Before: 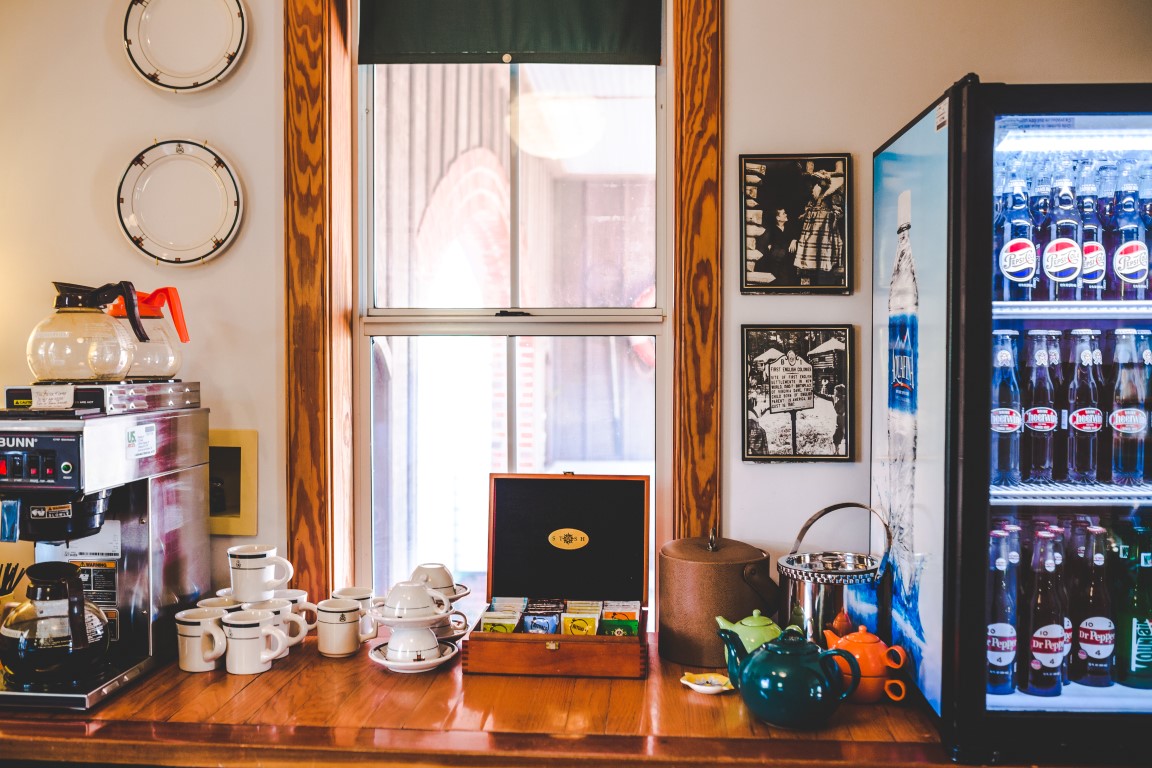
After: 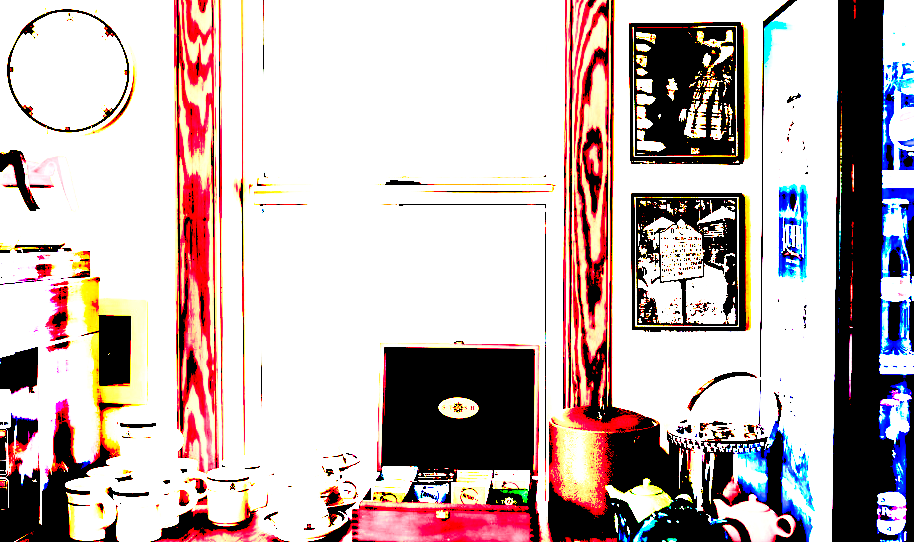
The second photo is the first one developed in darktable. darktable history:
base curve: curves: ch0 [(0, 0) (0.088, 0.125) (0.176, 0.251) (0.354, 0.501) (0.613, 0.749) (1, 0.877)], preserve colors none
crop: left 9.577%, top 17.08%, right 11.003%, bottom 12.344%
color calibration: illuminant same as pipeline (D50), adaptation none (bypass), x 0.333, y 0.334, temperature 5008.69 K
exposure: black level correction 0.1, exposure 2.913 EV, compensate exposure bias true, compensate highlight preservation false
